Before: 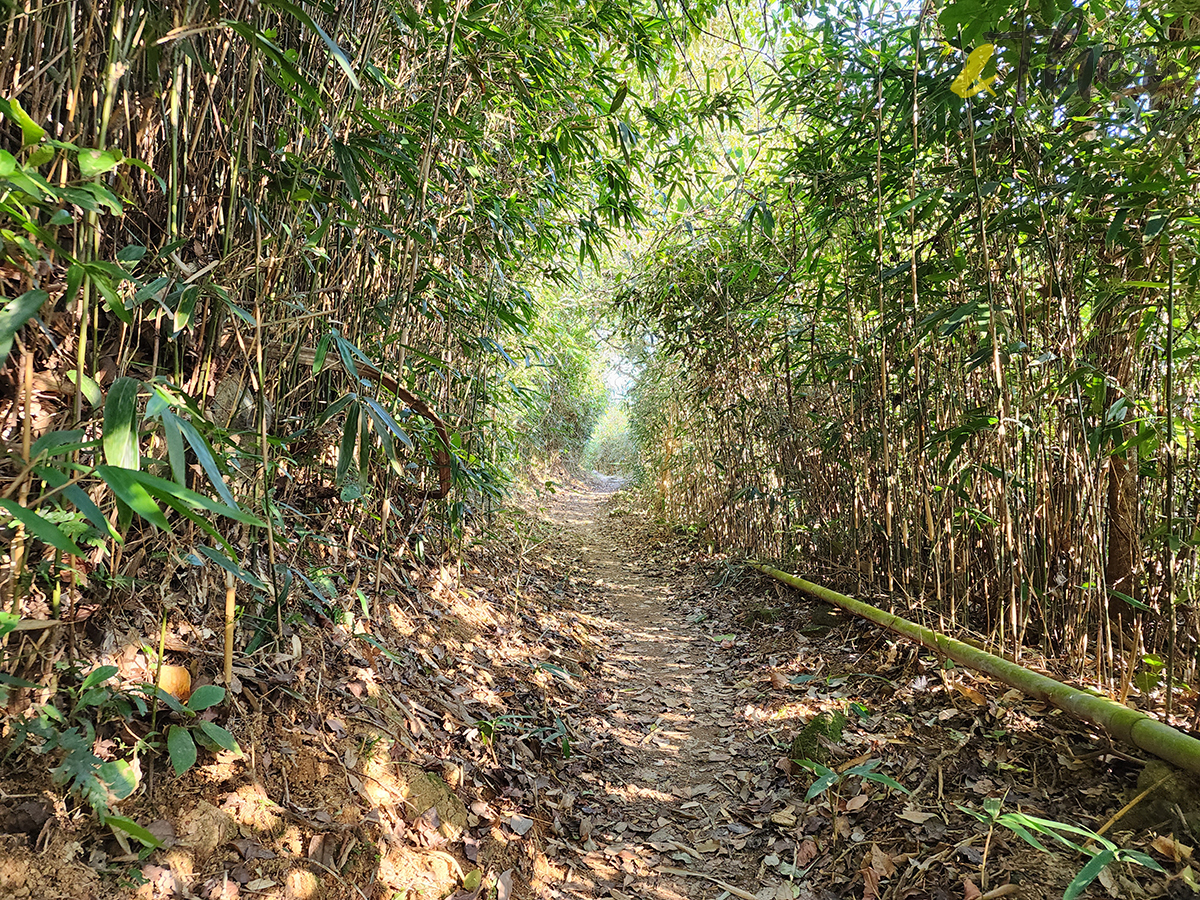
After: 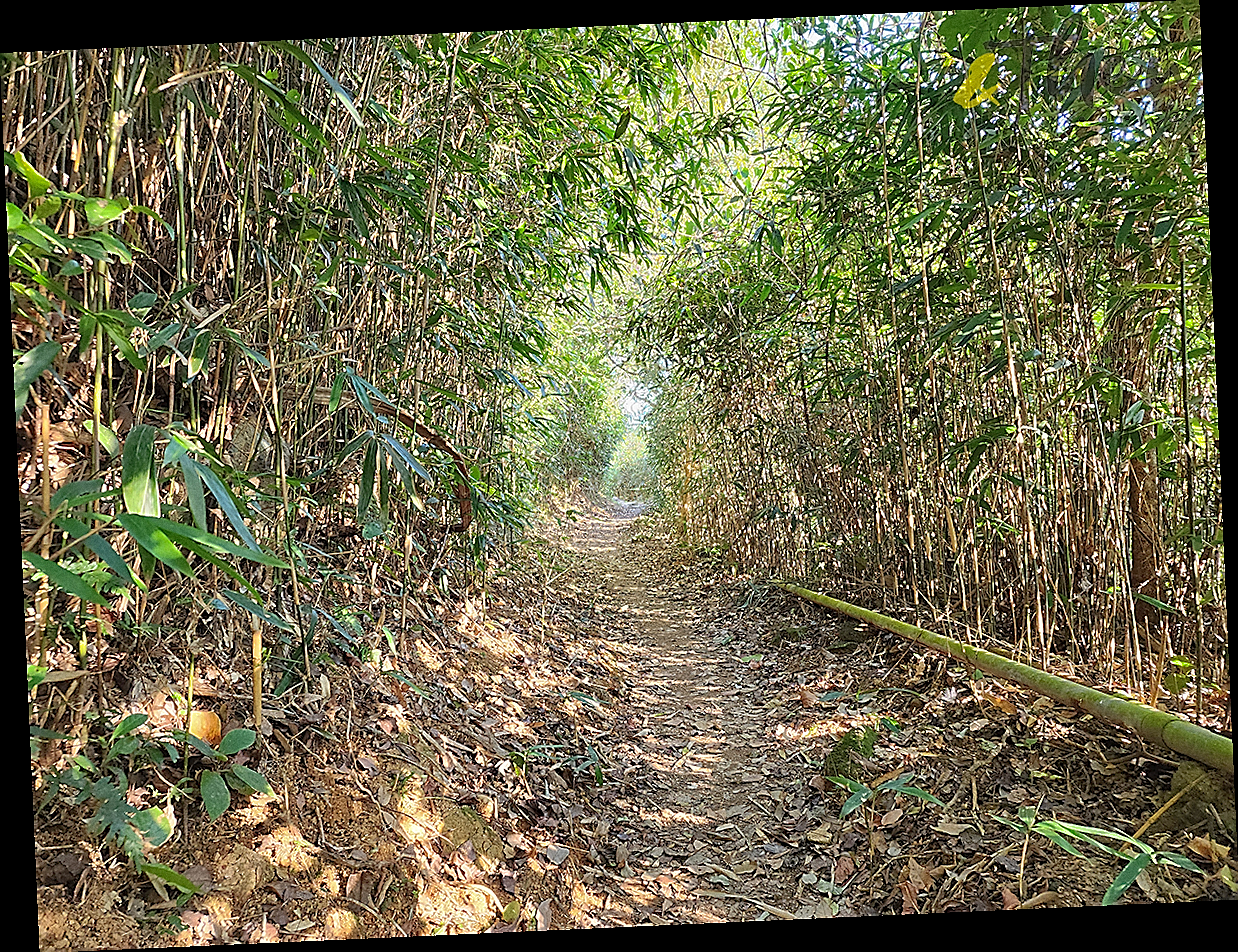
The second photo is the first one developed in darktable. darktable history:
rotate and perspective: rotation -2.56°, automatic cropping off
sharpen: radius 1.4, amount 1.25, threshold 0.7
shadows and highlights: on, module defaults
grain: coarseness 22.88 ISO
